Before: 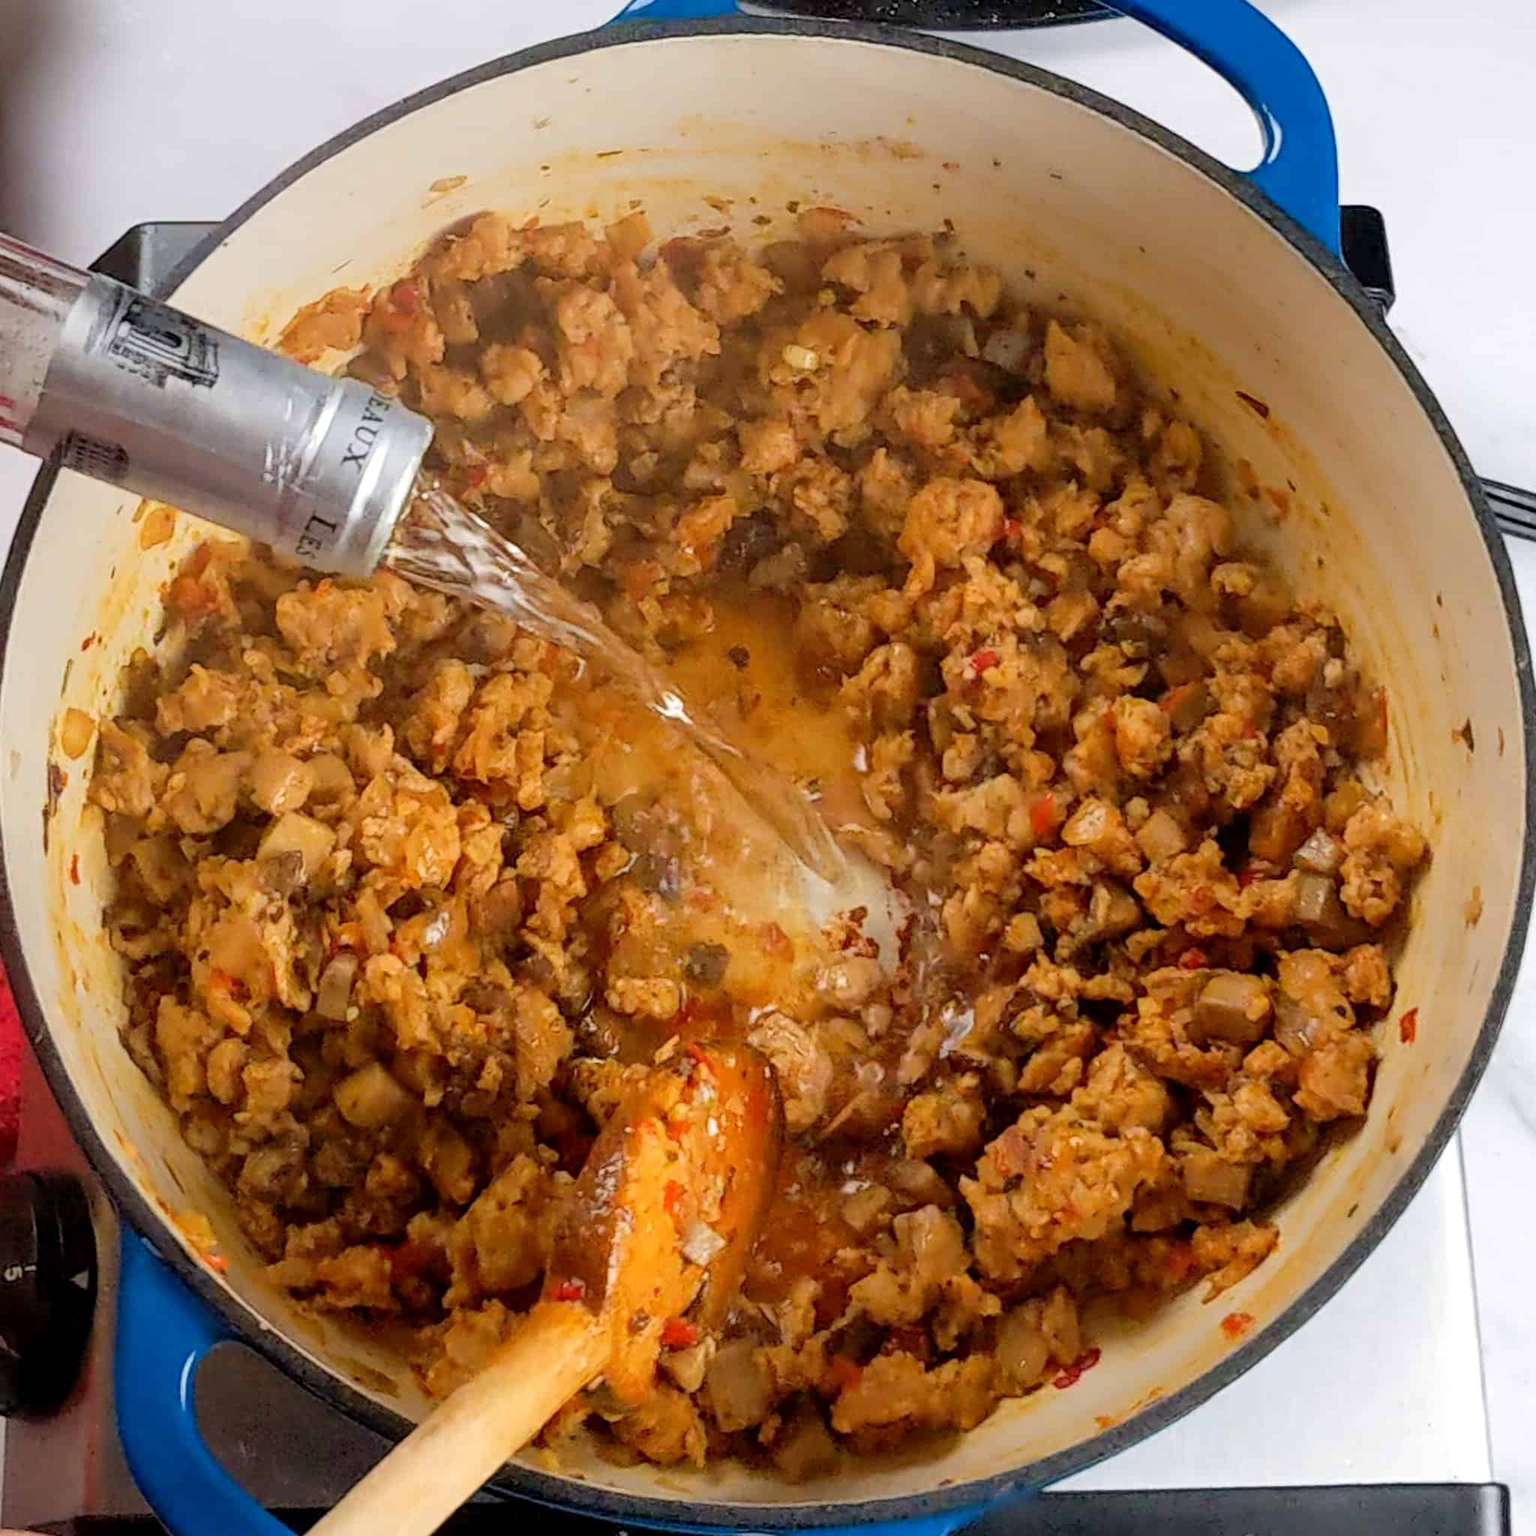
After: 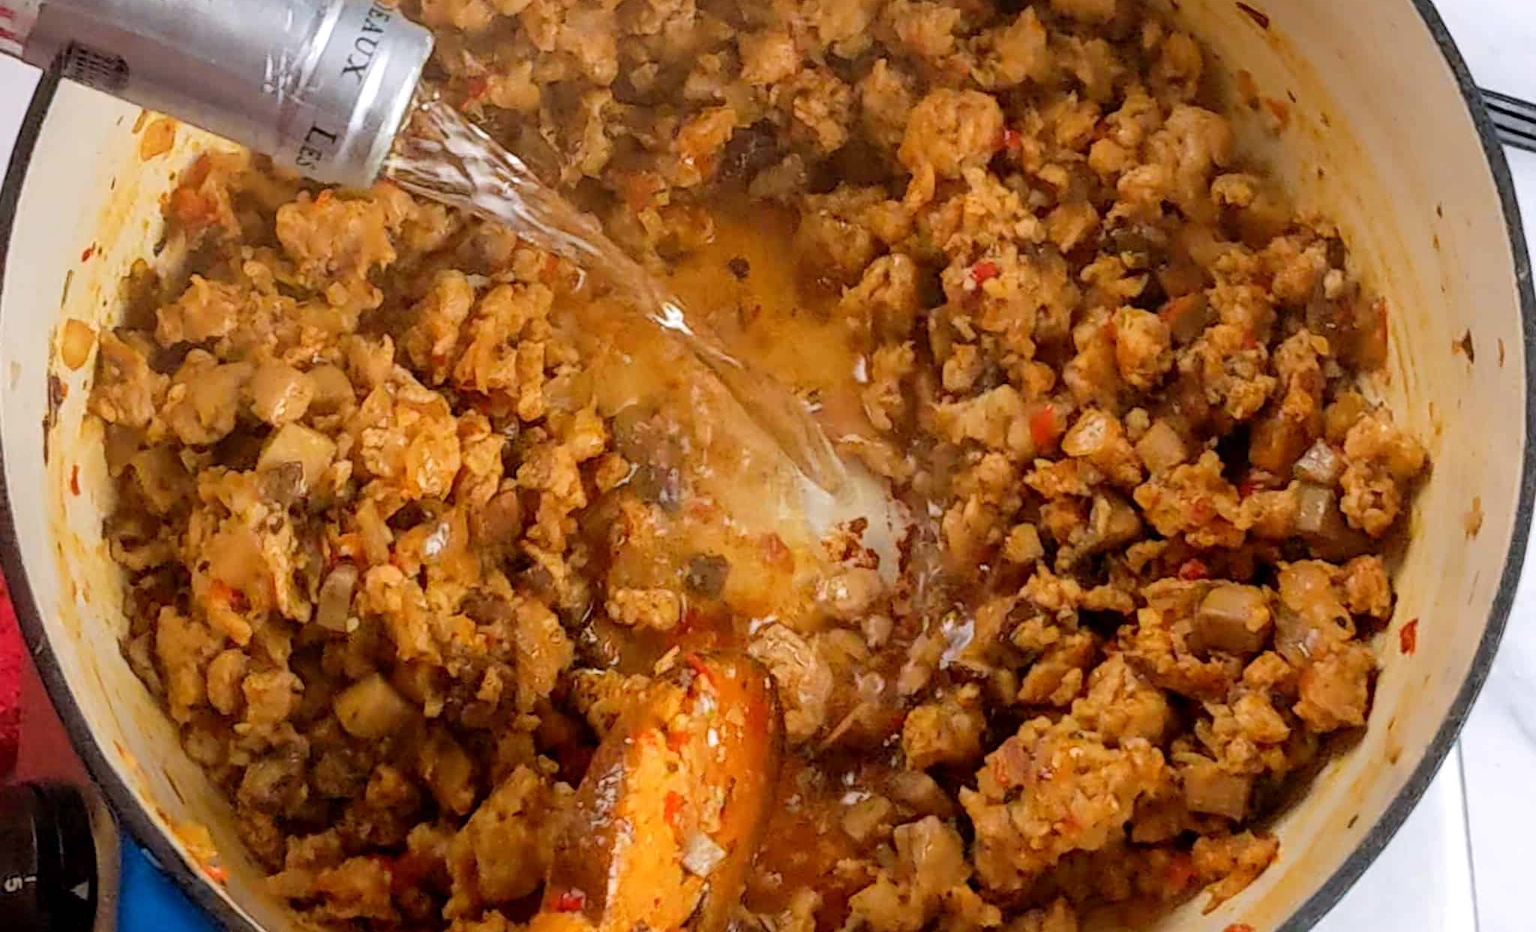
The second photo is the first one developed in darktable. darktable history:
white balance: red 1.004, blue 1.024
crop and rotate: top 25.357%, bottom 13.942%
